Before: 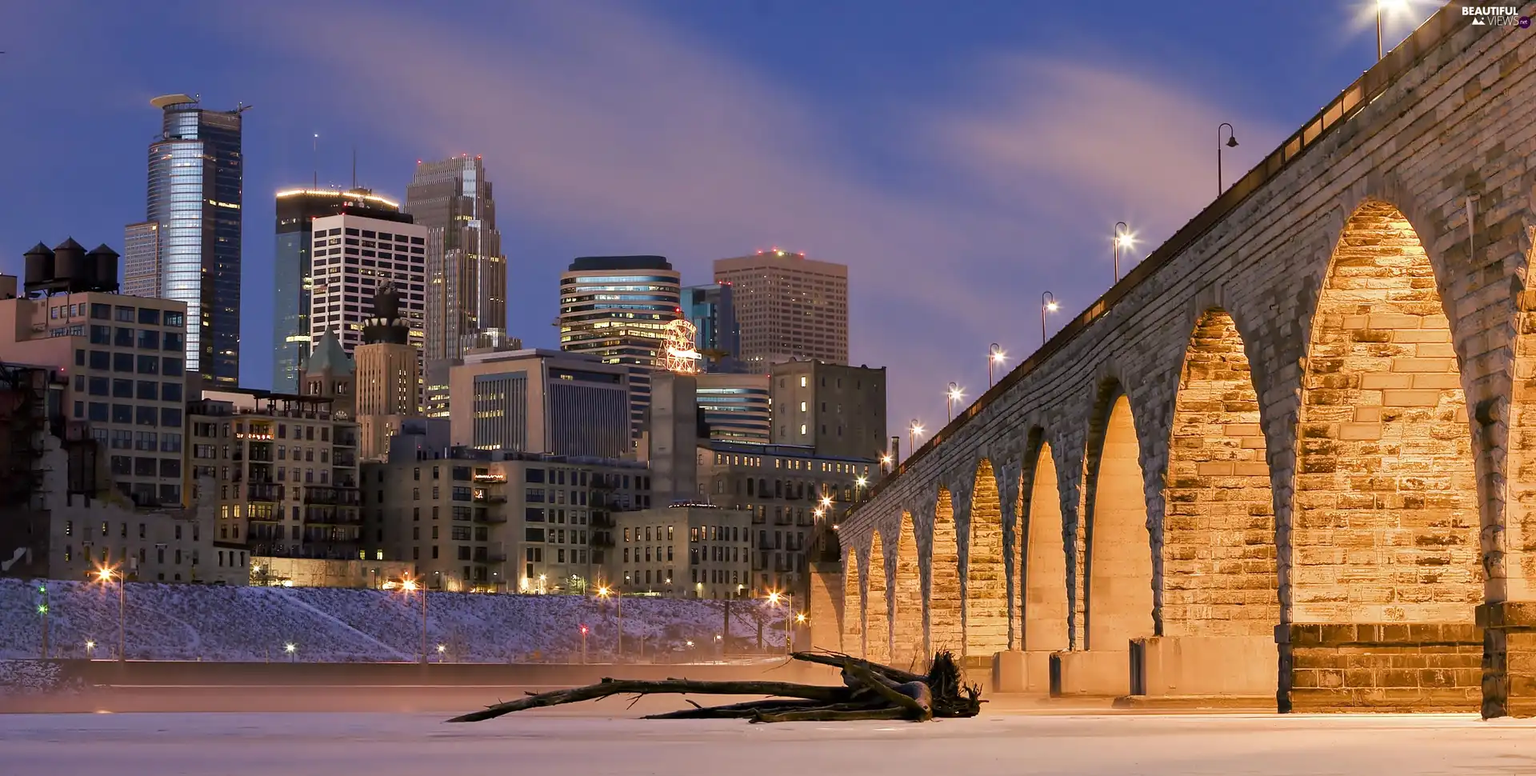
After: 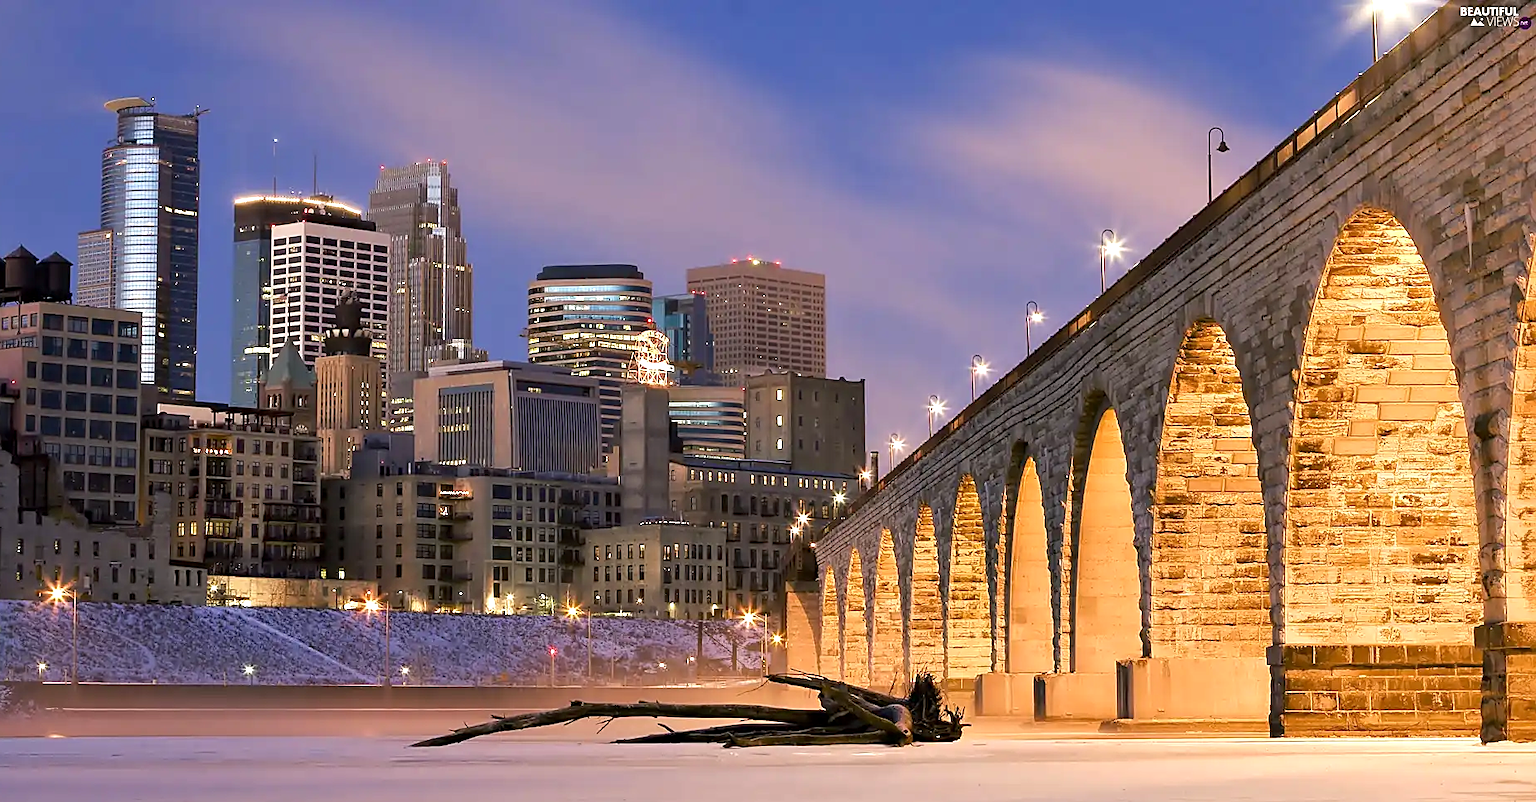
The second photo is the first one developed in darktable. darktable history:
sharpen: on, module defaults
exposure: black level correction 0.001, exposure 0.5 EV, compensate highlight preservation false
crop and rotate: left 3.268%
